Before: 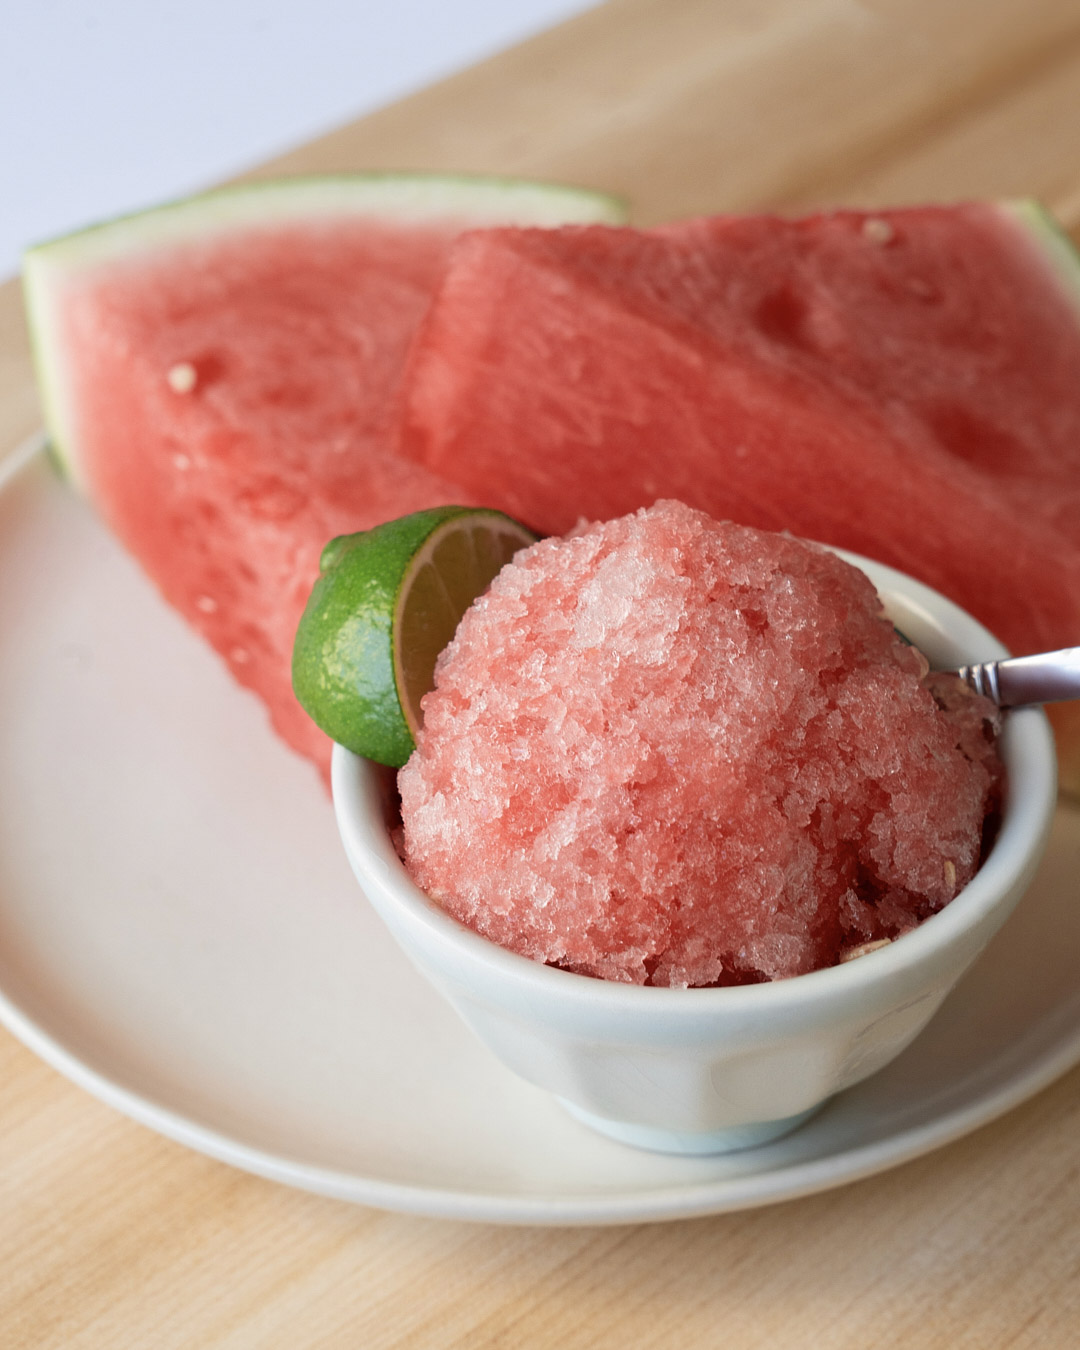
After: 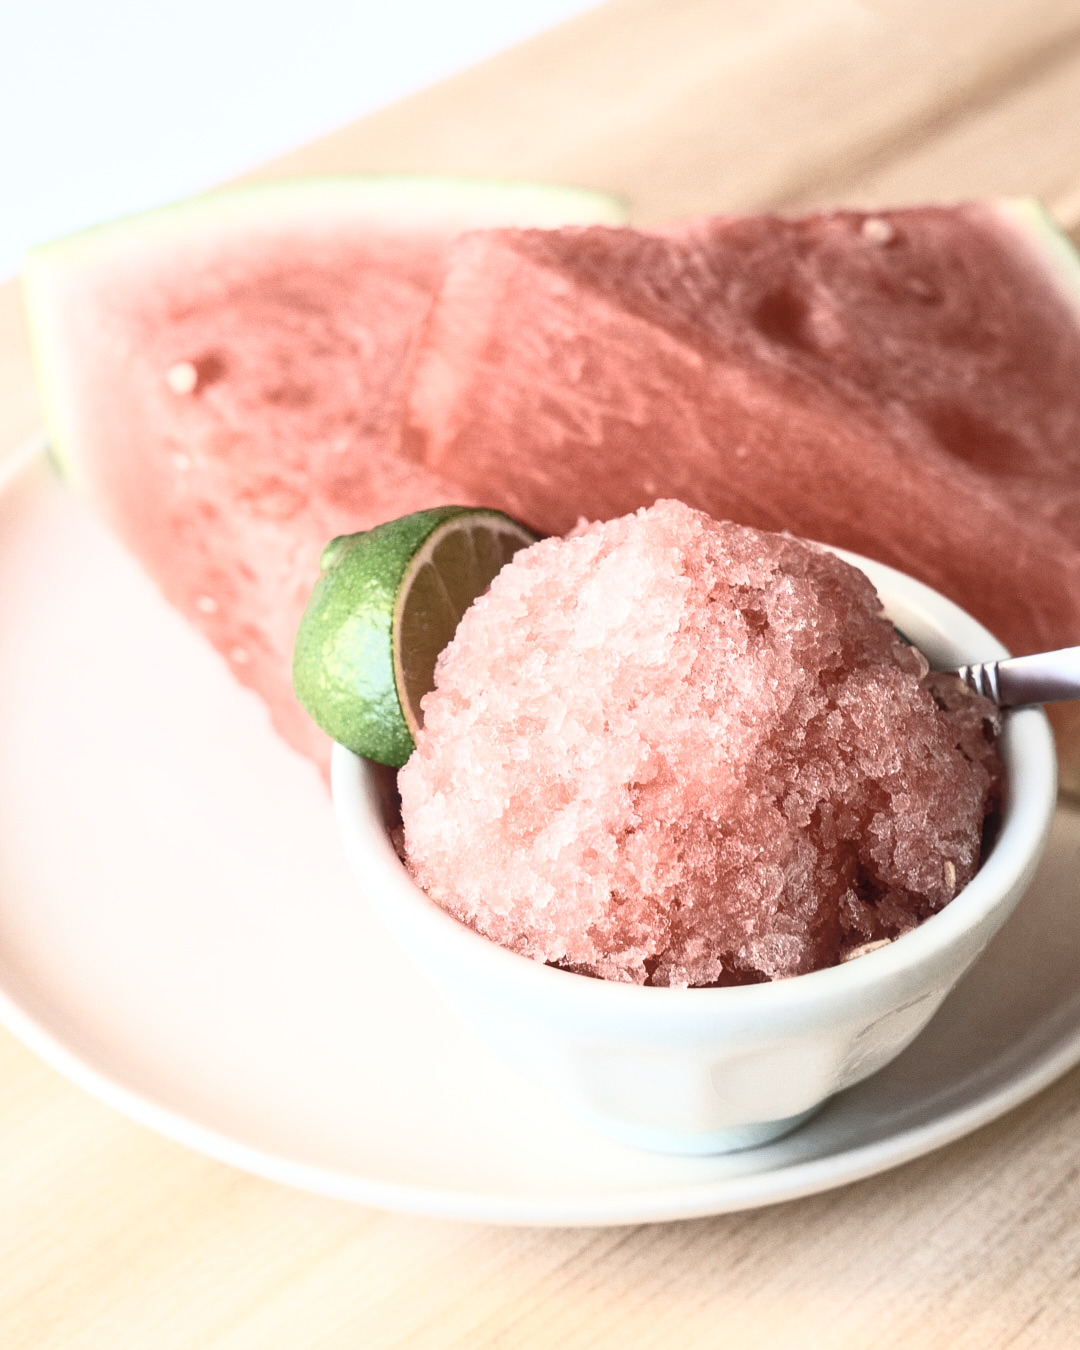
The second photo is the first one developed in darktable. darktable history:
local contrast: on, module defaults
contrast brightness saturation: contrast 0.57, brightness 0.57, saturation -0.34
exposure: exposure -0.064 EV, compensate highlight preservation false
